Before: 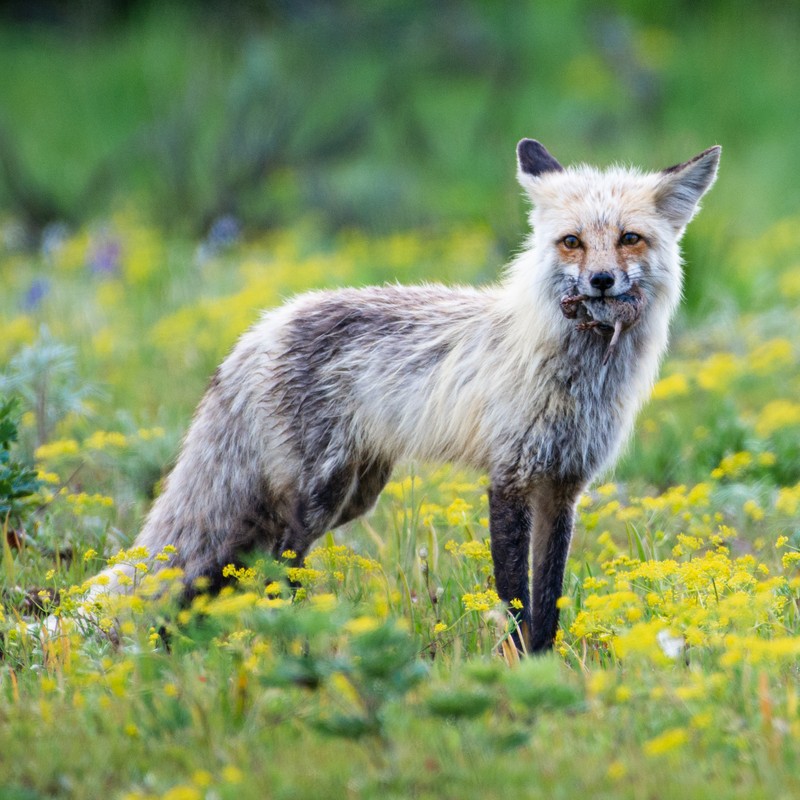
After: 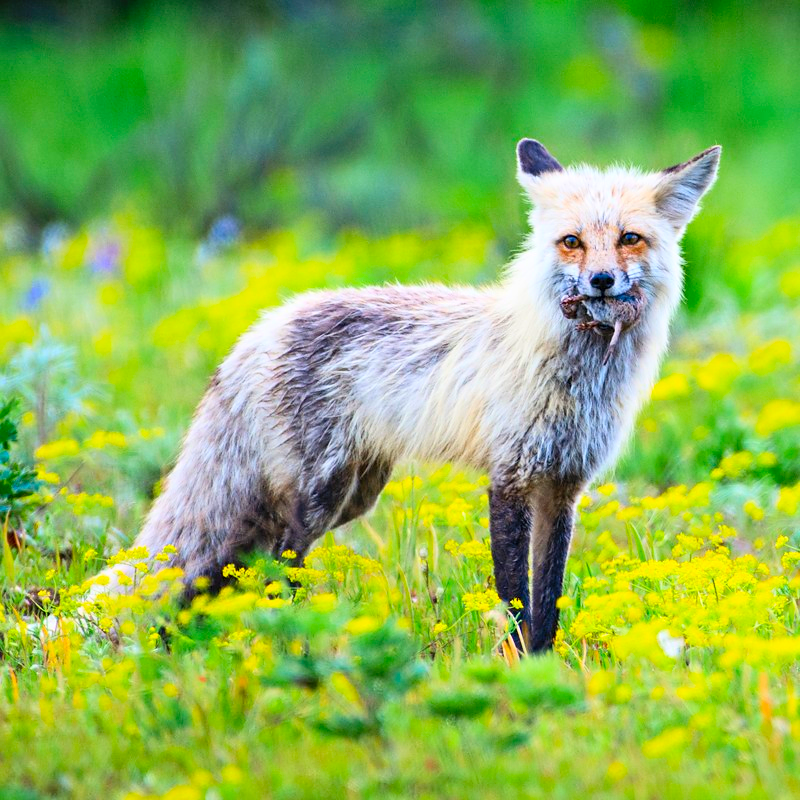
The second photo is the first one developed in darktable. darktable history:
sharpen: radius 1.464, amount 0.4, threshold 1.218
contrast equalizer: octaves 7, y [[0.5 ×6], [0.5 ×6], [0.5, 0.5, 0.501, 0.545, 0.707, 0.863], [0 ×6], [0 ×6]]
contrast brightness saturation: contrast 0.196, brightness 0.198, saturation 0.803
